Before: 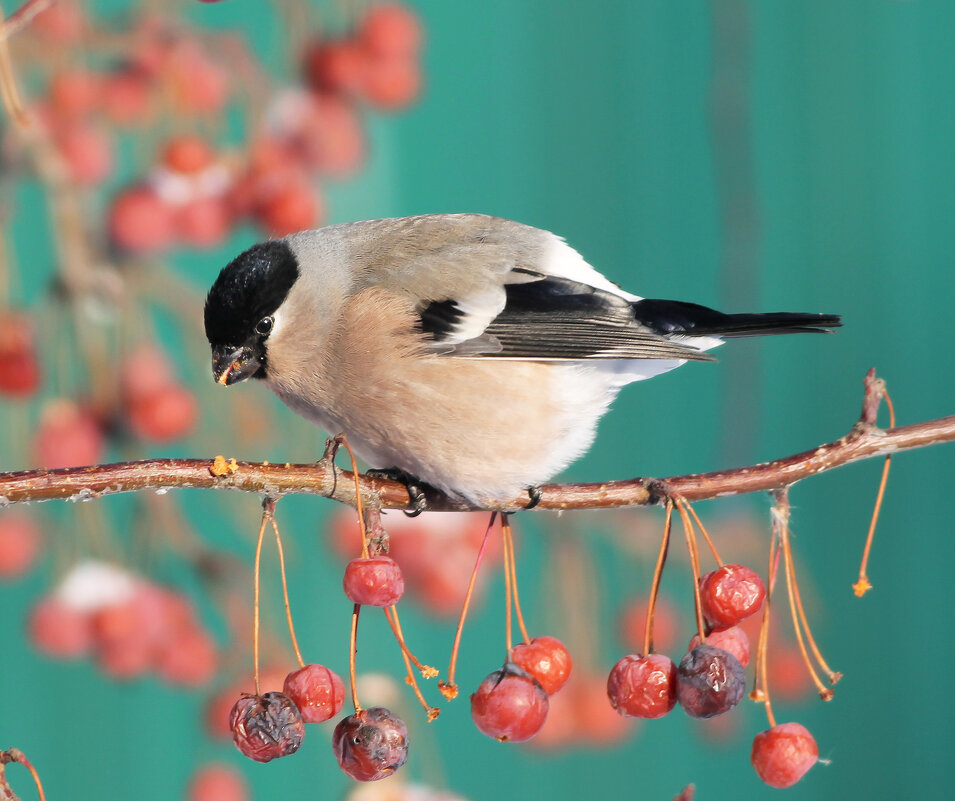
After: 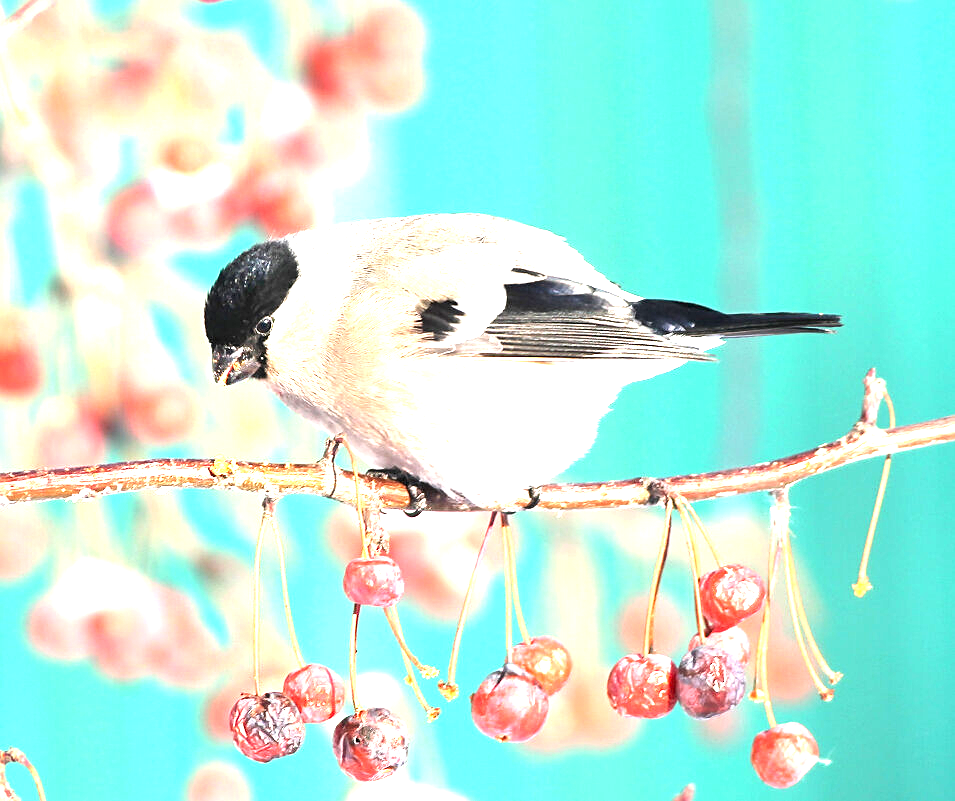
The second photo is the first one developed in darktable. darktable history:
exposure: exposure 2.04 EV, compensate highlight preservation false
sharpen: on, module defaults
